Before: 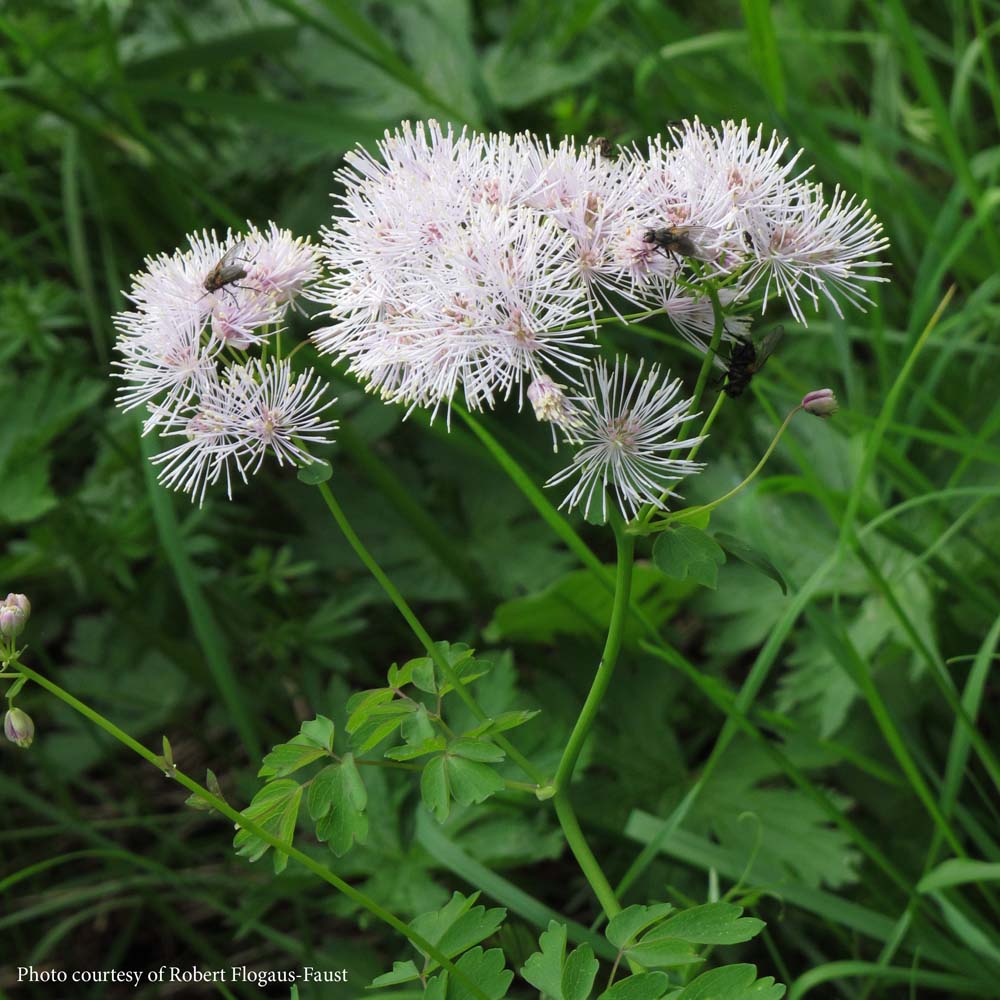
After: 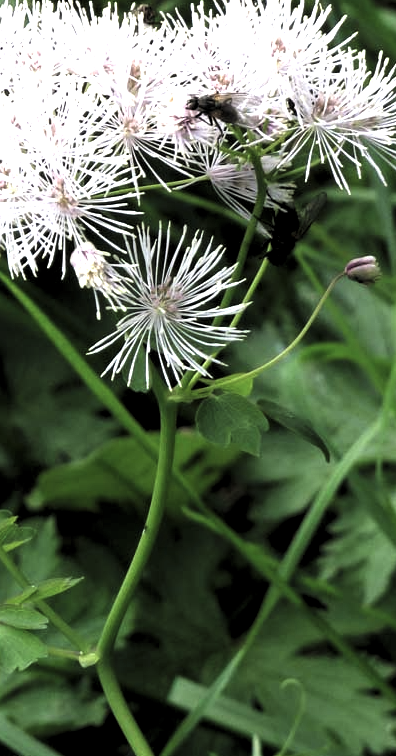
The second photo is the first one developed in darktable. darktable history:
exposure: black level correction 0.001, exposure 0.5 EV, compensate exposure bias true, compensate highlight preservation false
levels: levels [0.129, 0.519, 0.867]
crop: left 45.721%, top 13.393%, right 14.118%, bottom 10.01%
contrast brightness saturation: contrast 0.06, brightness -0.01, saturation -0.23
